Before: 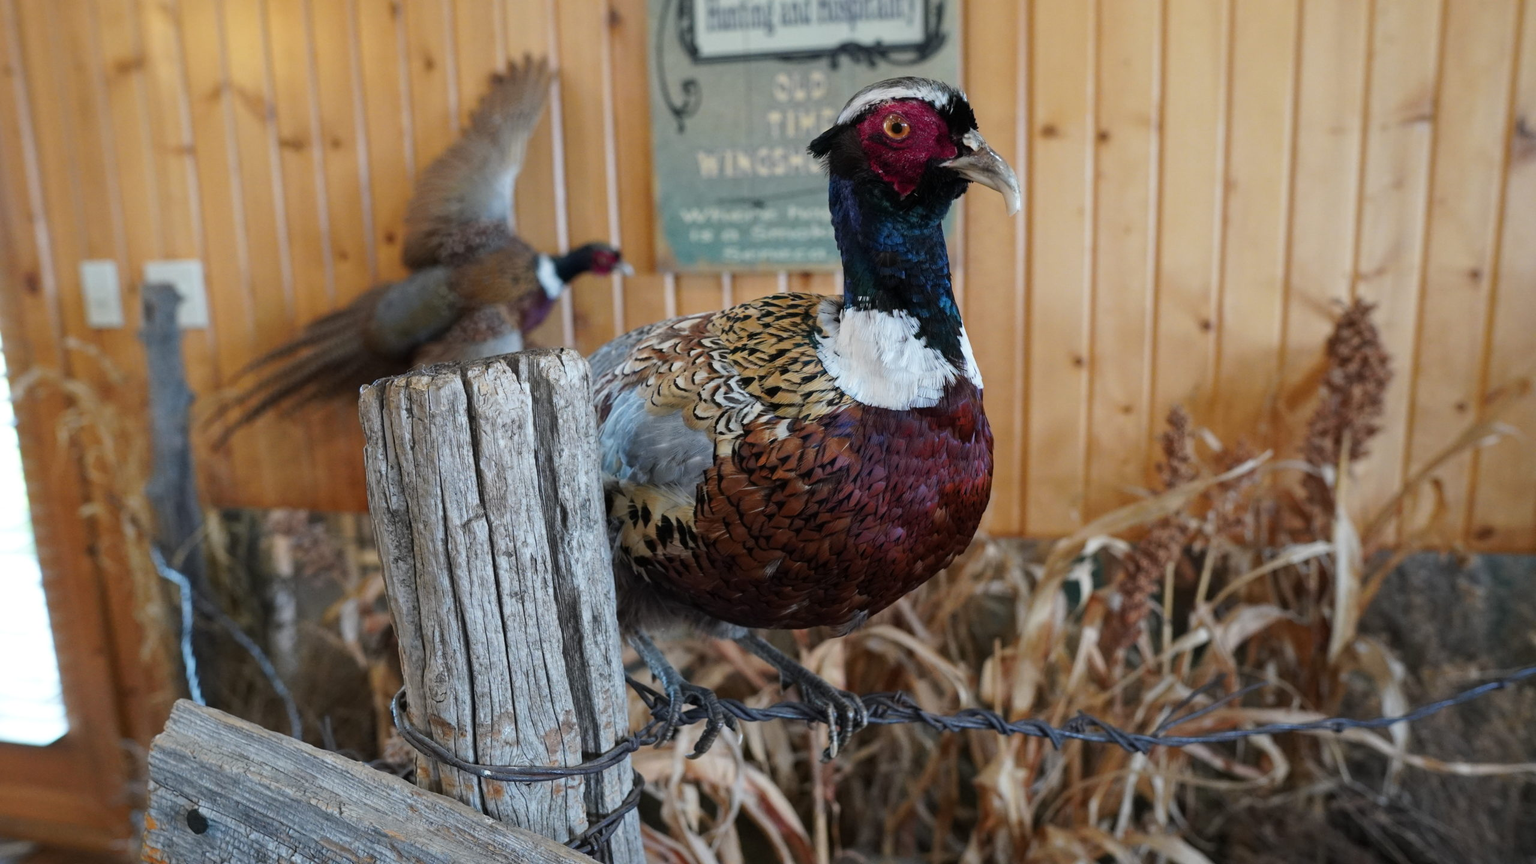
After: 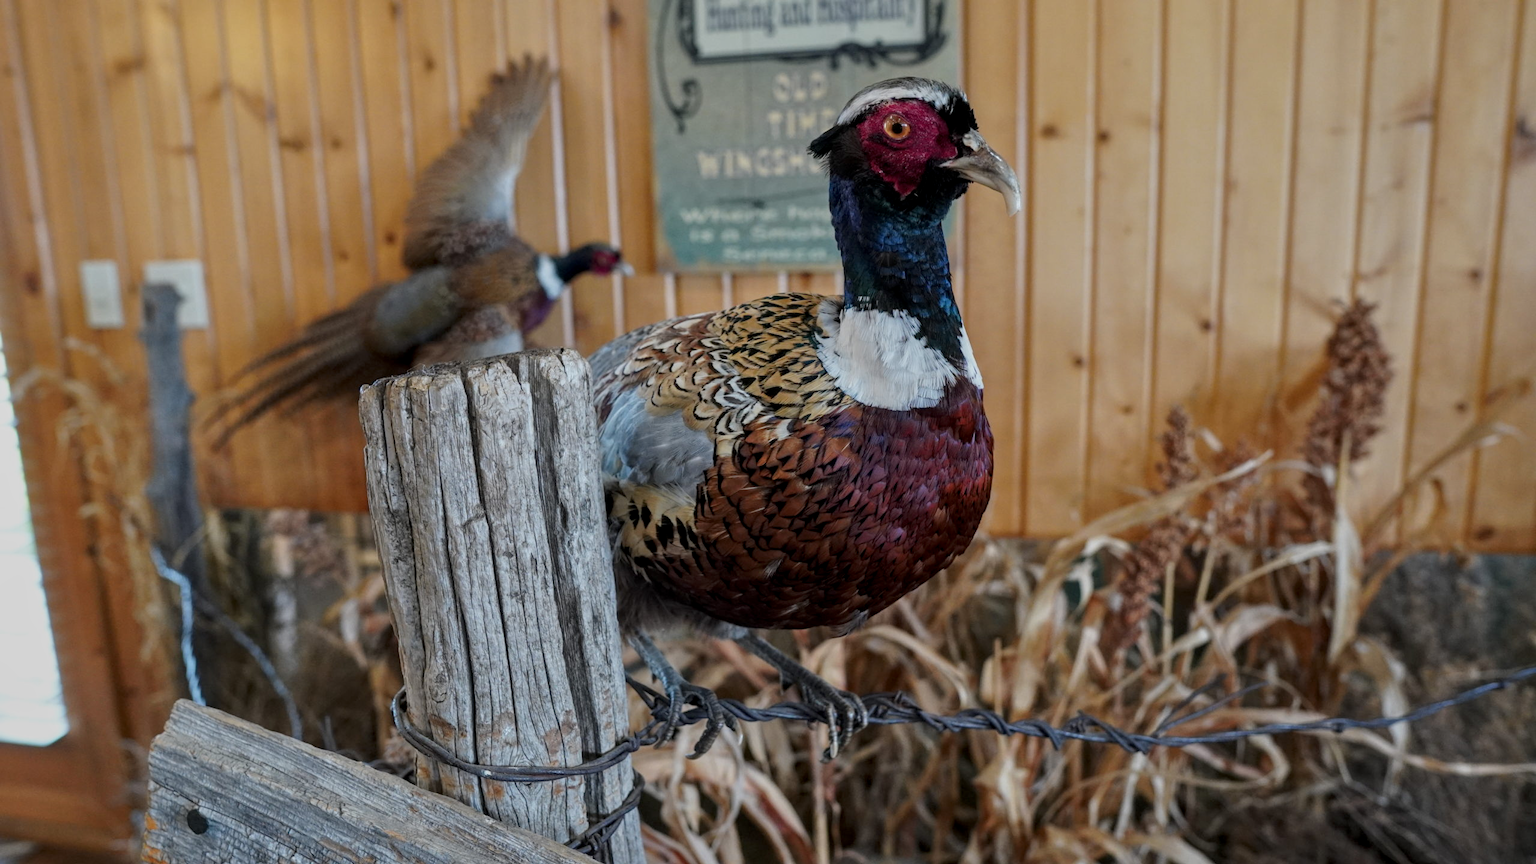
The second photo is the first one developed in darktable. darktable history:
tone equalizer: -8 EV -0.002 EV, -7 EV 0.005 EV, -6 EV -0.045 EV, -5 EV 0.018 EV, -4 EV -0.009 EV, -3 EV 0.033 EV, -2 EV -0.059 EV, -1 EV -0.306 EV, +0 EV -0.61 EV
local contrast: on, module defaults
